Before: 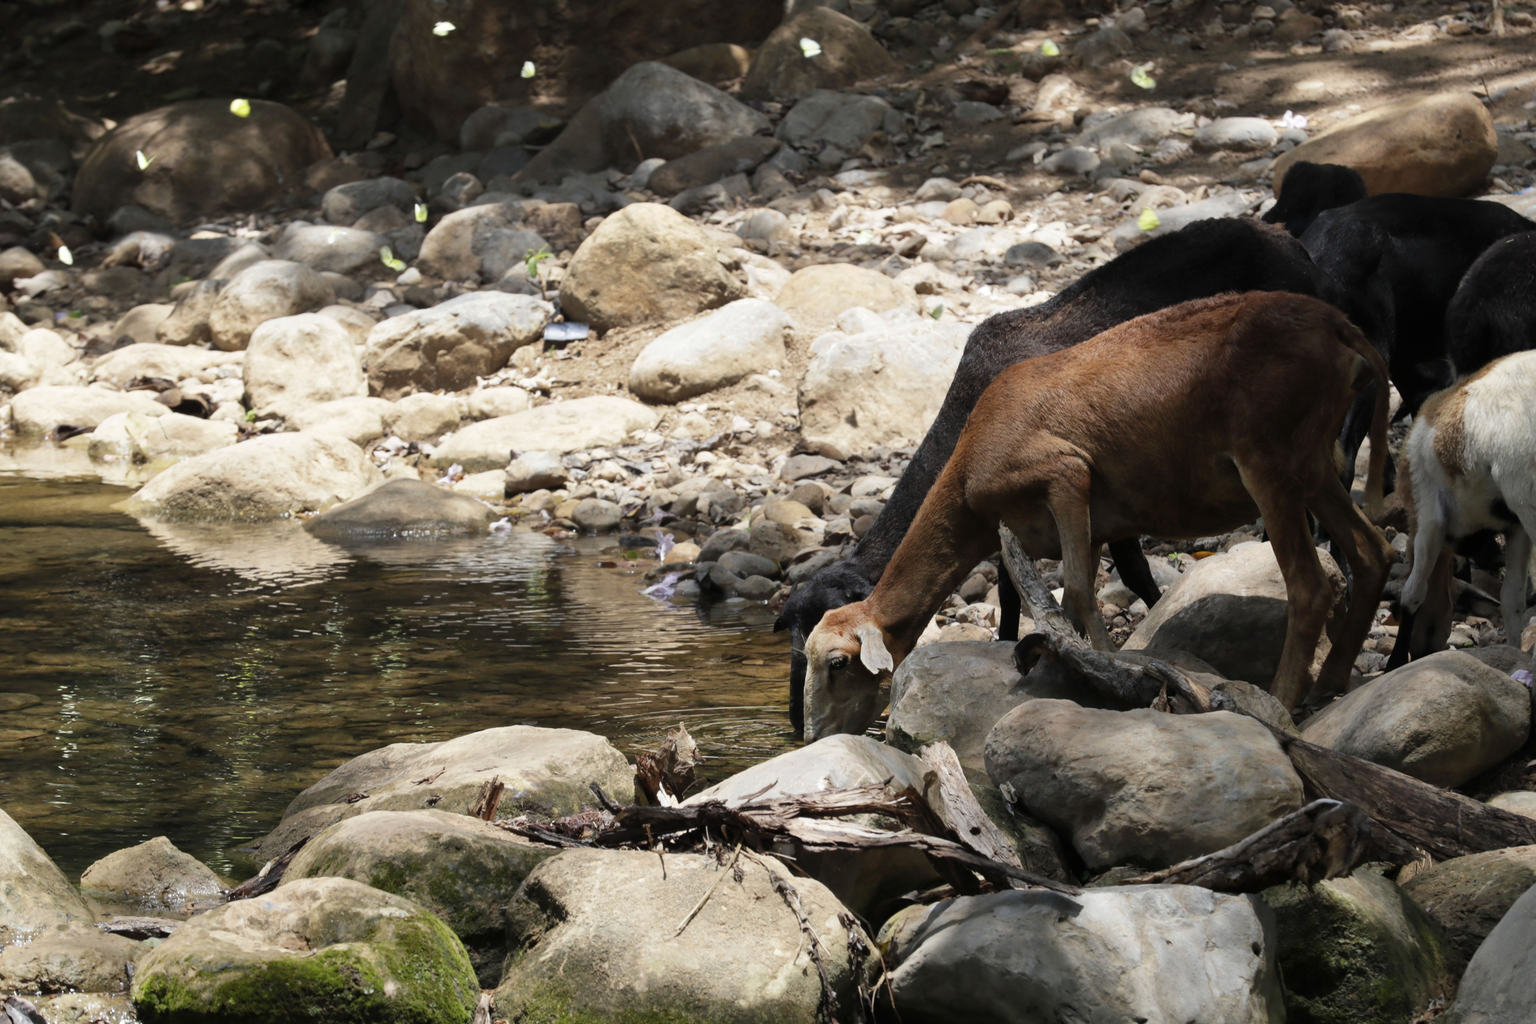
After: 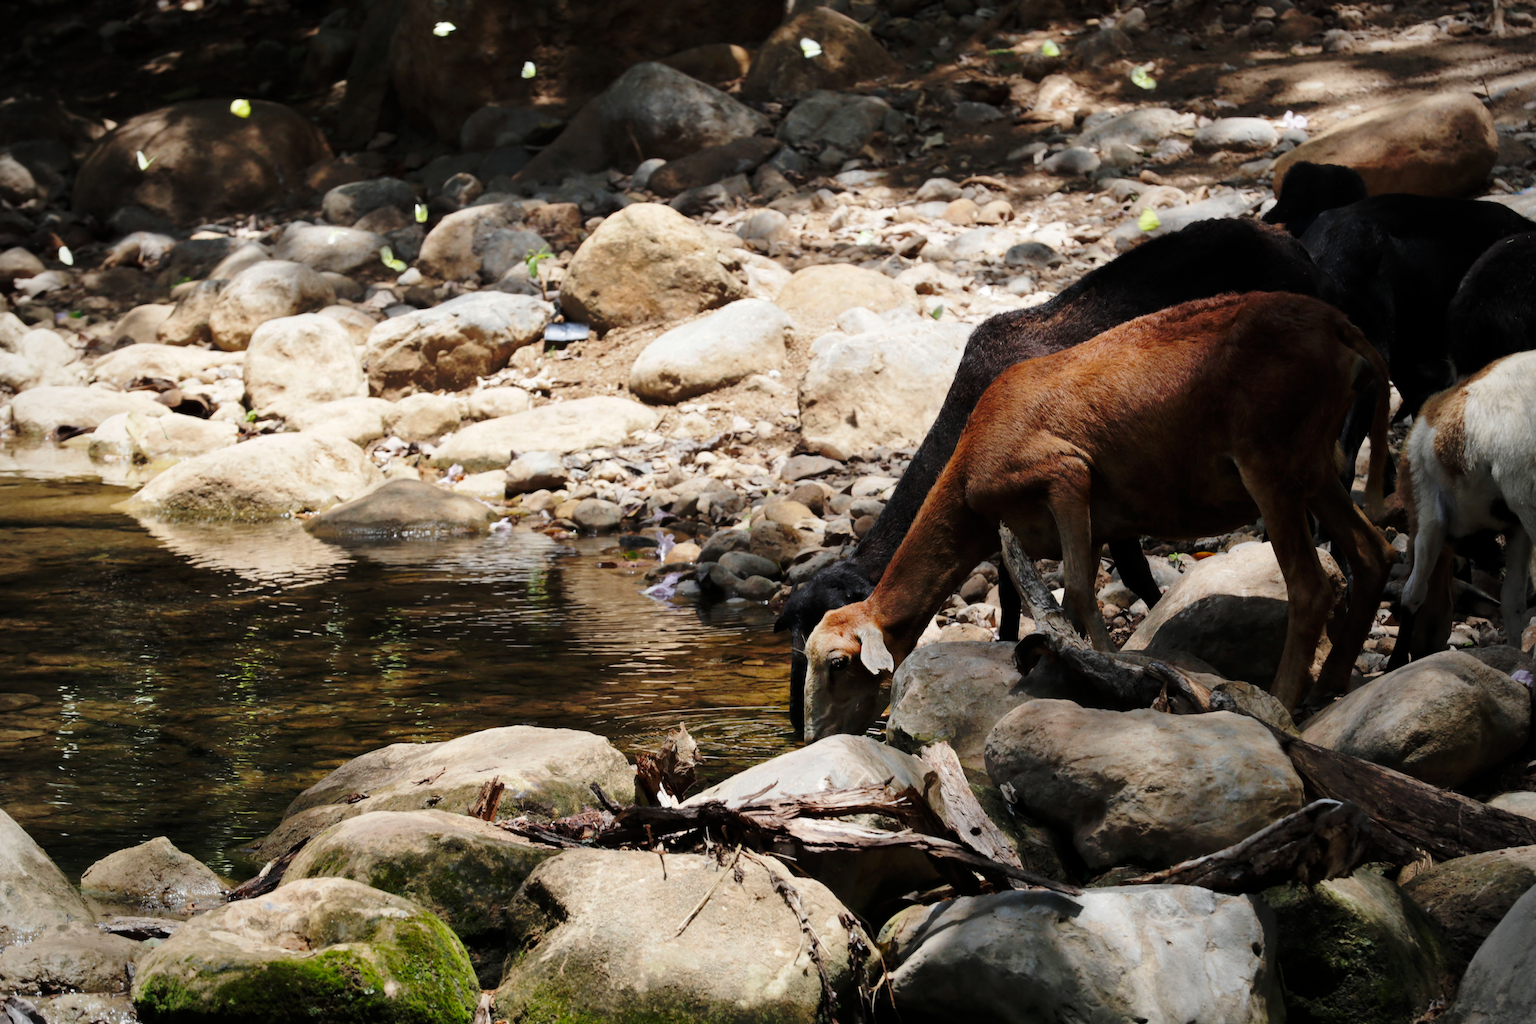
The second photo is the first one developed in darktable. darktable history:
base curve: curves: ch0 [(0, 0) (0.073, 0.04) (0.157, 0.139) (0.492, 0.492) (0.758, 0.758) (1, 1)], preserve colors none
vignetting: fall-off radius 60.92%
